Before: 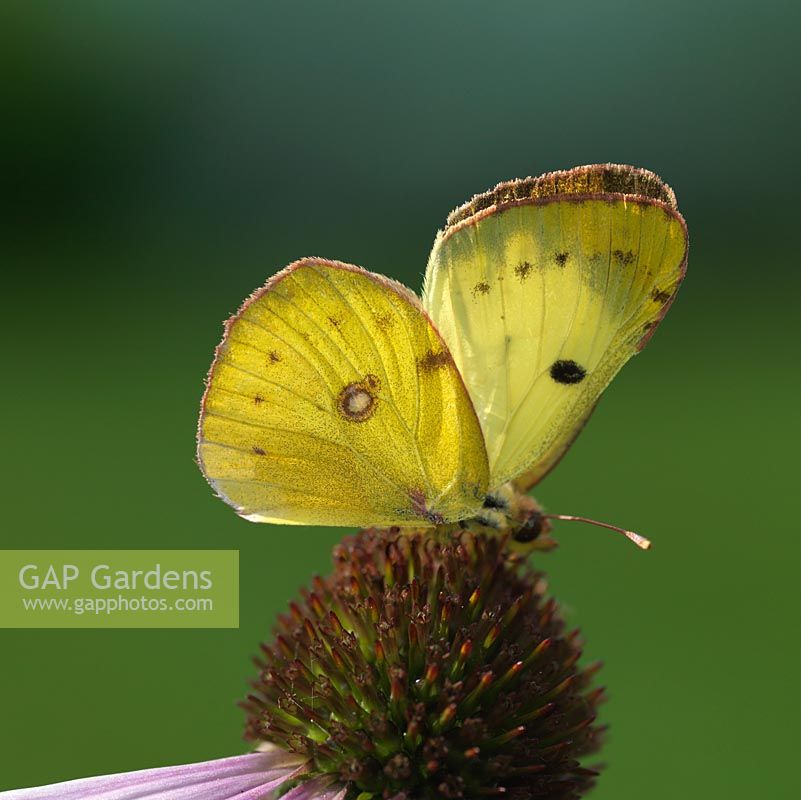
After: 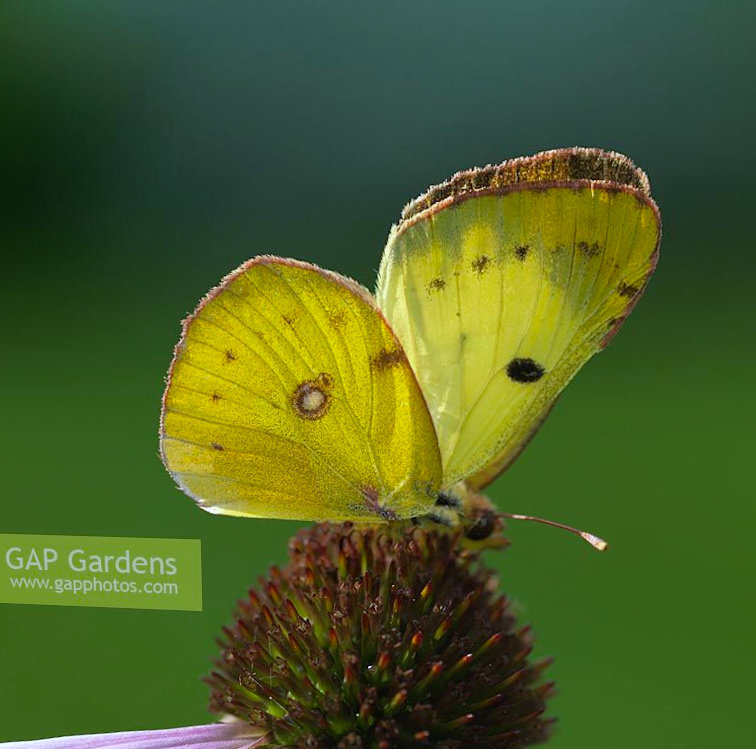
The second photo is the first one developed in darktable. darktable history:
white balance: red 0.954, blue 1.079
vibrance: vibrance 67%
rotate and perspective: rotation 0.062°, lens shift (vertical) 0.115, lens shift (horizontal) -0.133, crop left 0.047, crop right 0.94, crop top 0.061, crop bottom 0.94
